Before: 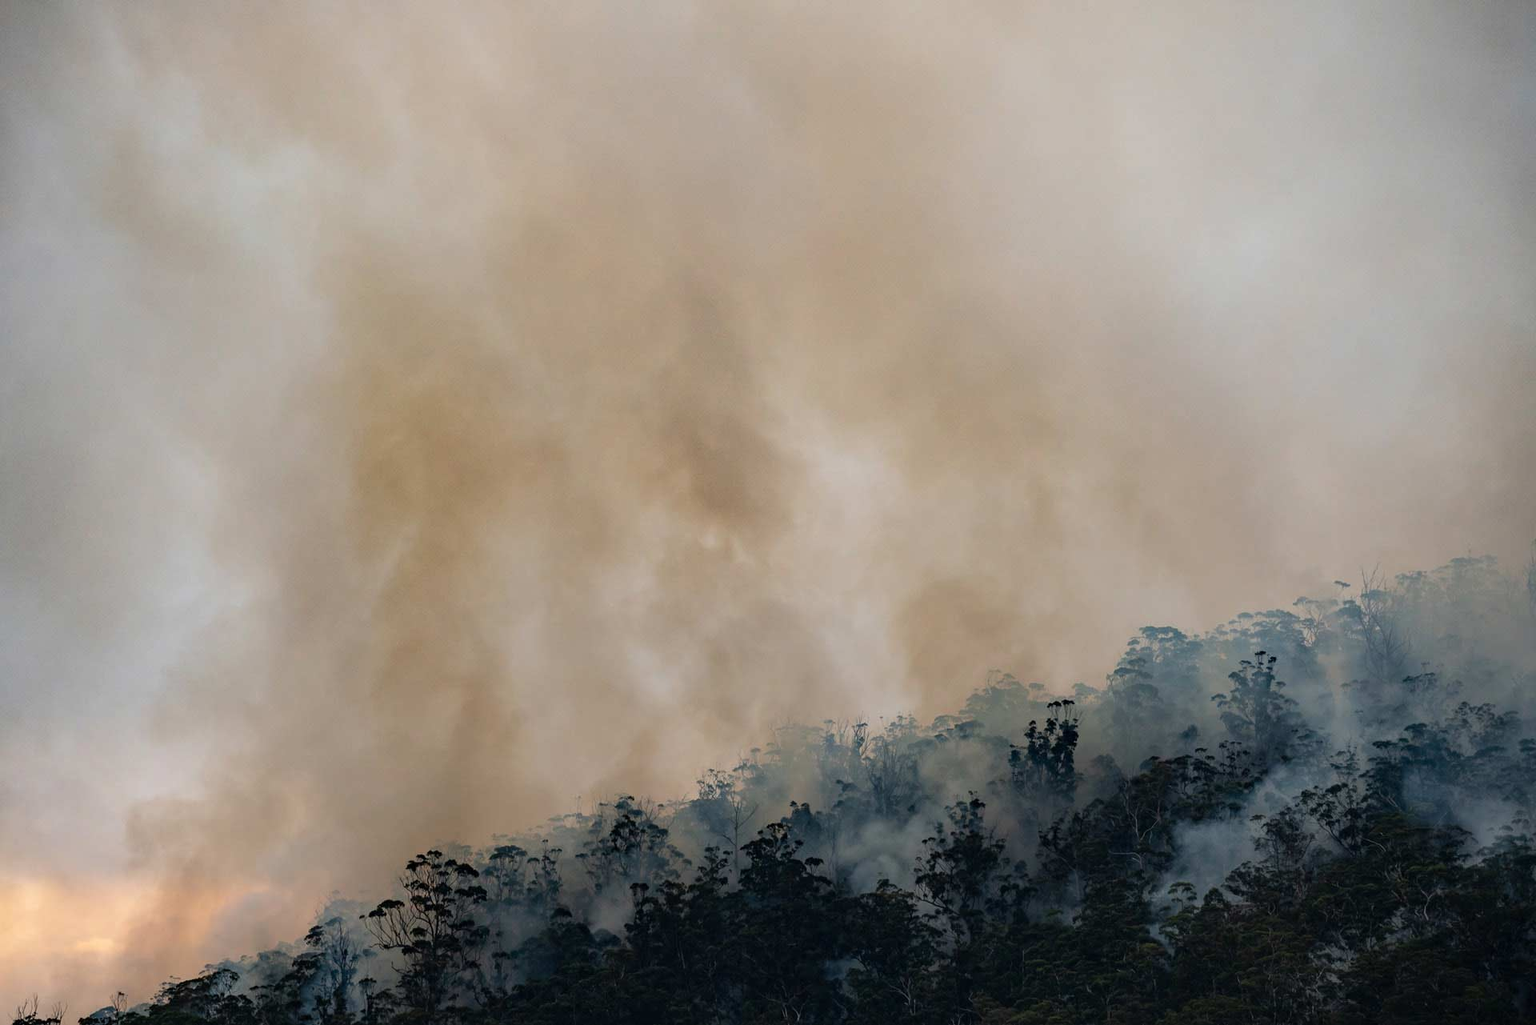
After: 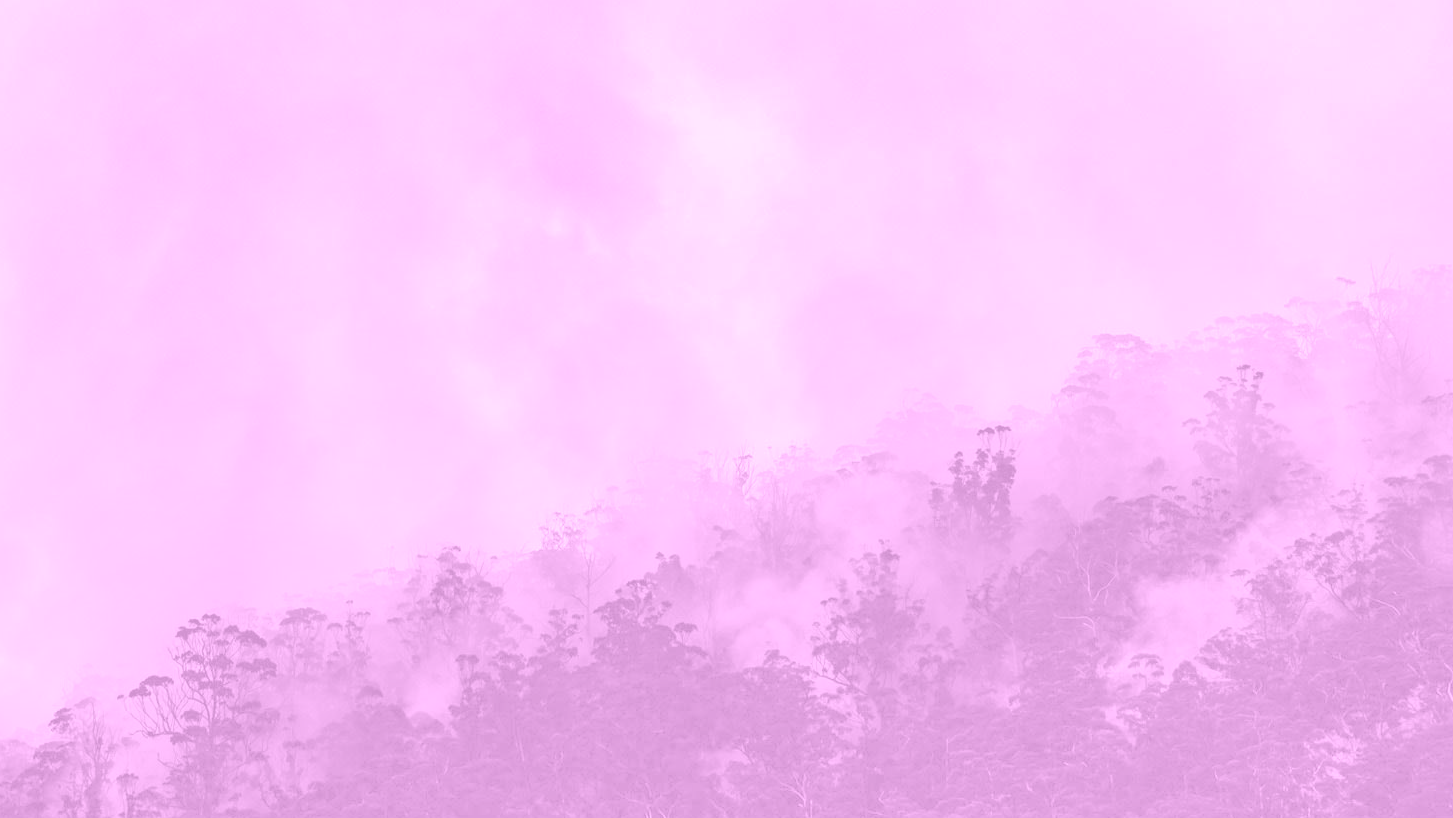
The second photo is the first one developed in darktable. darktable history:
color contrast: green-magenta contrast 0.3, blue-yellow contrast 0.15
shadows and highlights: soften with gaussian
crop and rotate: left 17.299%, top 35.115%, right 7.015%, bottom 1.024%
tone curve: curves: ch0 [(0, 0) (0.003, 0.023) (0.011, 0.033) (0.025, 0.057) (0.044, 0.099) (0.069, 0.132) (0.1, 0.155) (0.136, 0.179) (0.177, 0.213) (0.224, 0.255) (0.277, 0.299) (0.335, 0.347) (0.399, 0.407) (0.468, 0.473) (0.543, 0.546) (0.623, 0.619) (0.709, 0.698) (0.801, 0.775) (0.898, 0.871) (1, 1)], preserve colors none
color balance rgb: linear chroma grading › global chroma 10%, perceptual saturation grading › global saturation 40%, perceptual brilliance grading › global brilliance 30%, global vibrance 20%
colorize: hue 331.2°, saturation 75%, source mix 30.28%, lightness 70.52%, version 1
